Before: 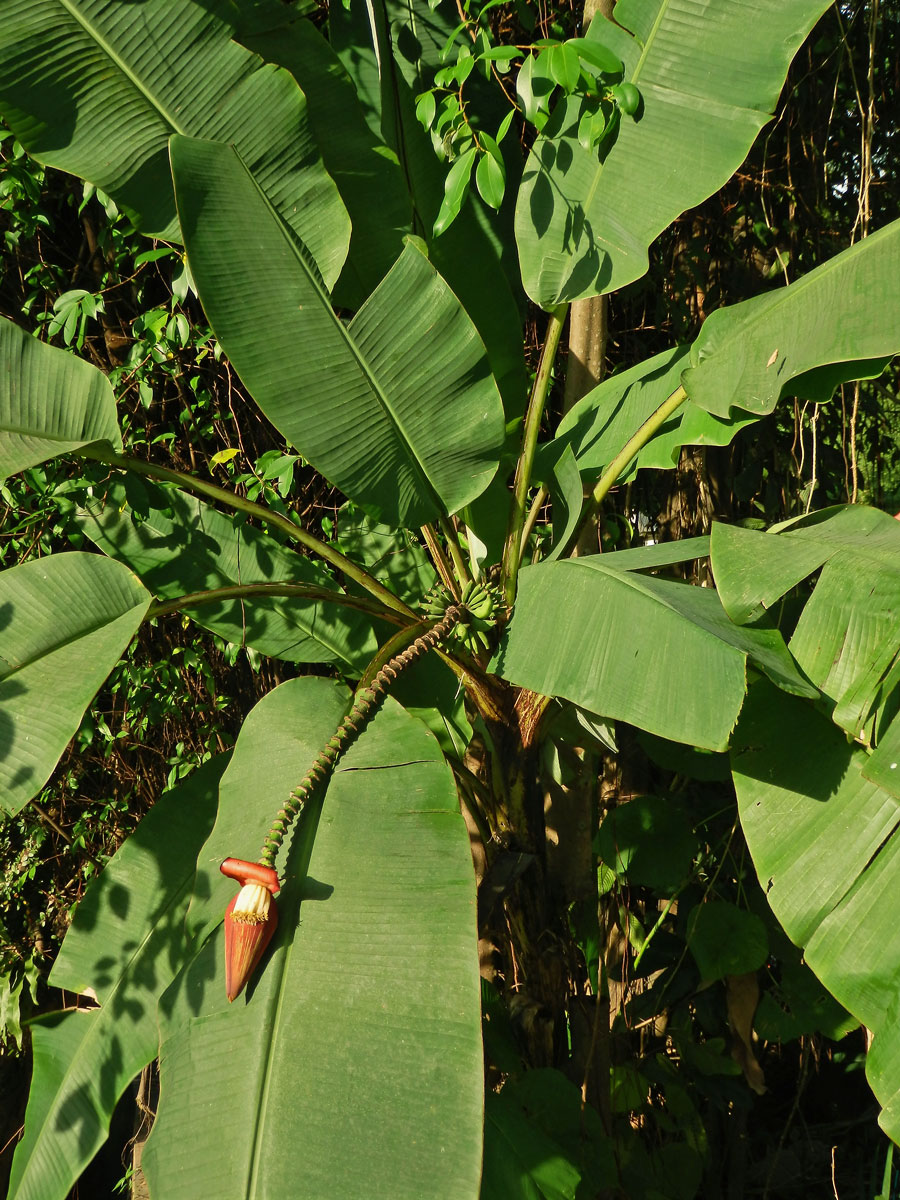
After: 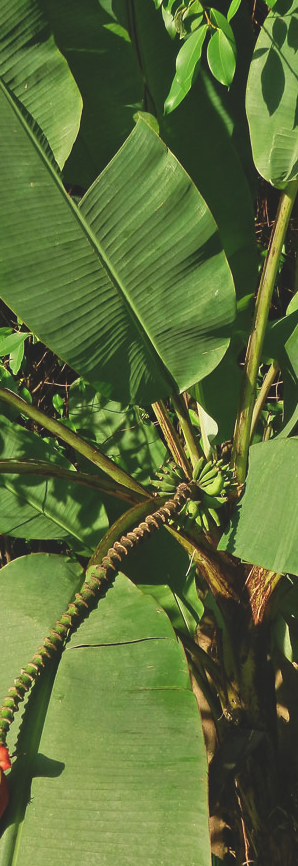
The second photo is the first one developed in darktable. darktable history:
exposure: black level correction -0.015, compensate highlight preservation false
crop and rotate: left 29.891%, top 10.255%, right 36.954%, bottom 17.554%
